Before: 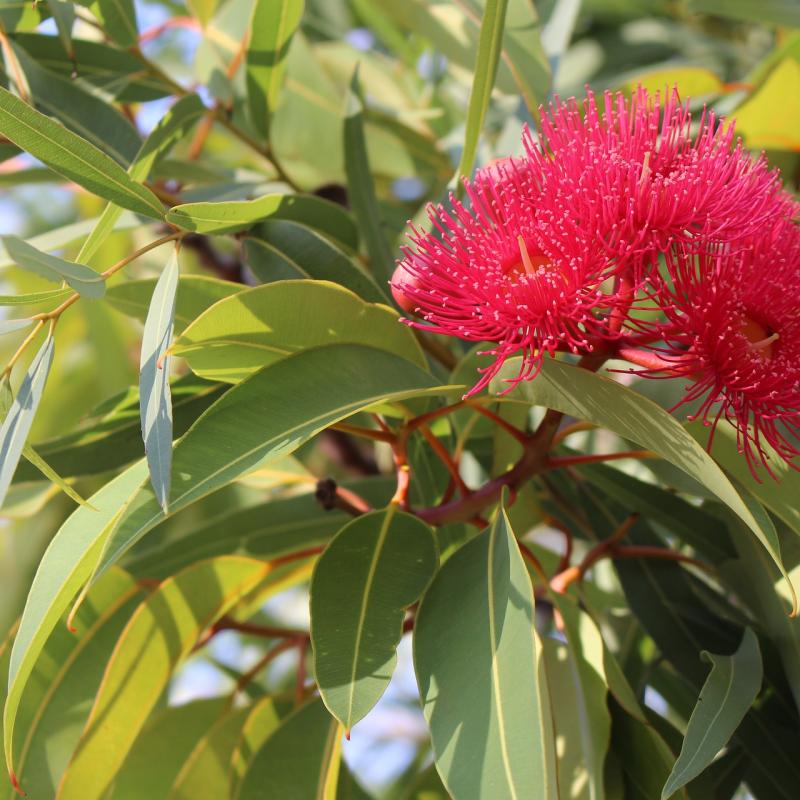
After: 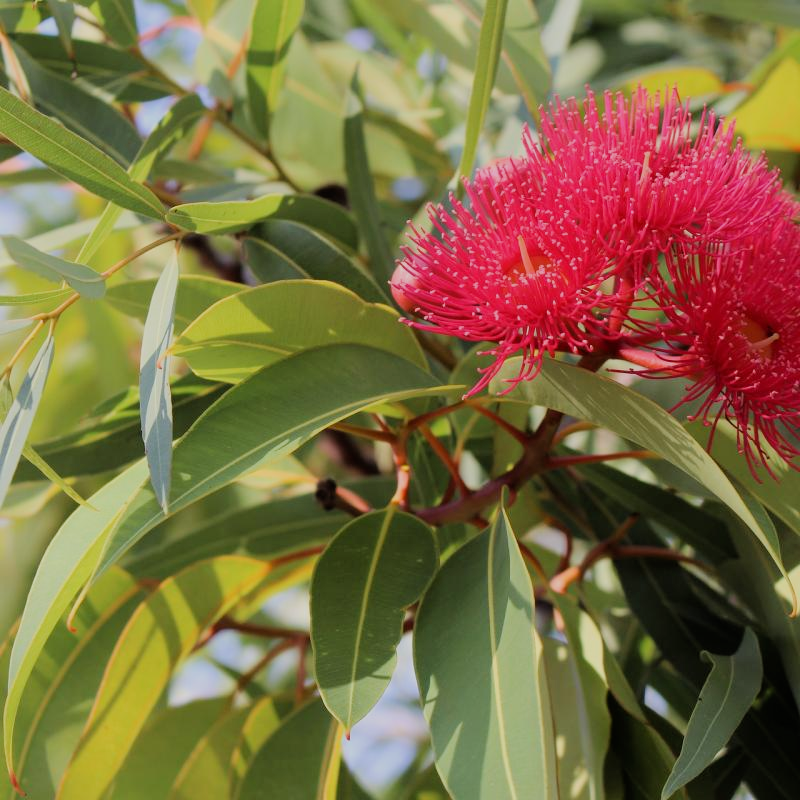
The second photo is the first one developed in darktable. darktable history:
tone equalizer: on, module defaults
filmic rgb: black relative exposure -7.65 EV, white relative exposure 4.56 EV, hardness 3.61, contrast 1.05
